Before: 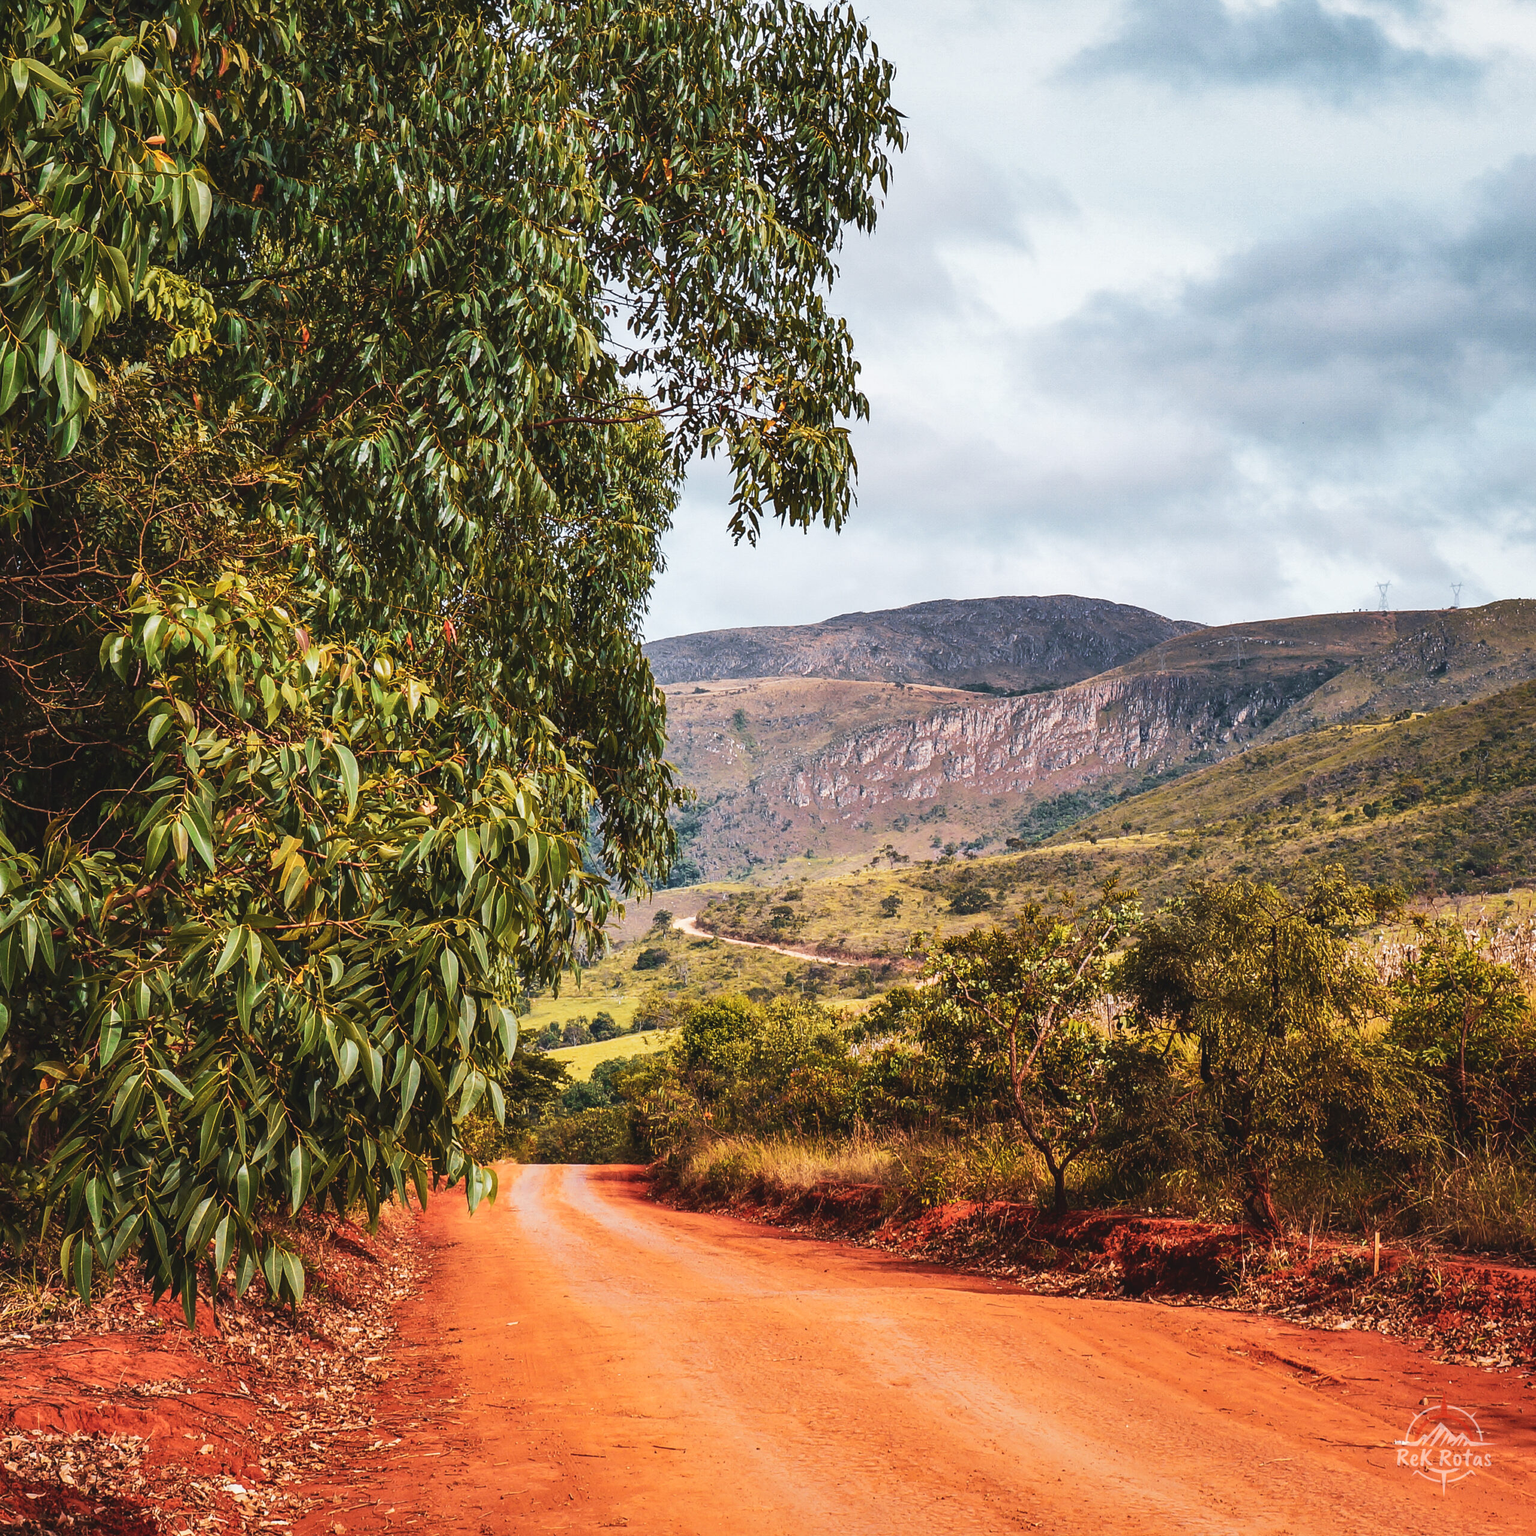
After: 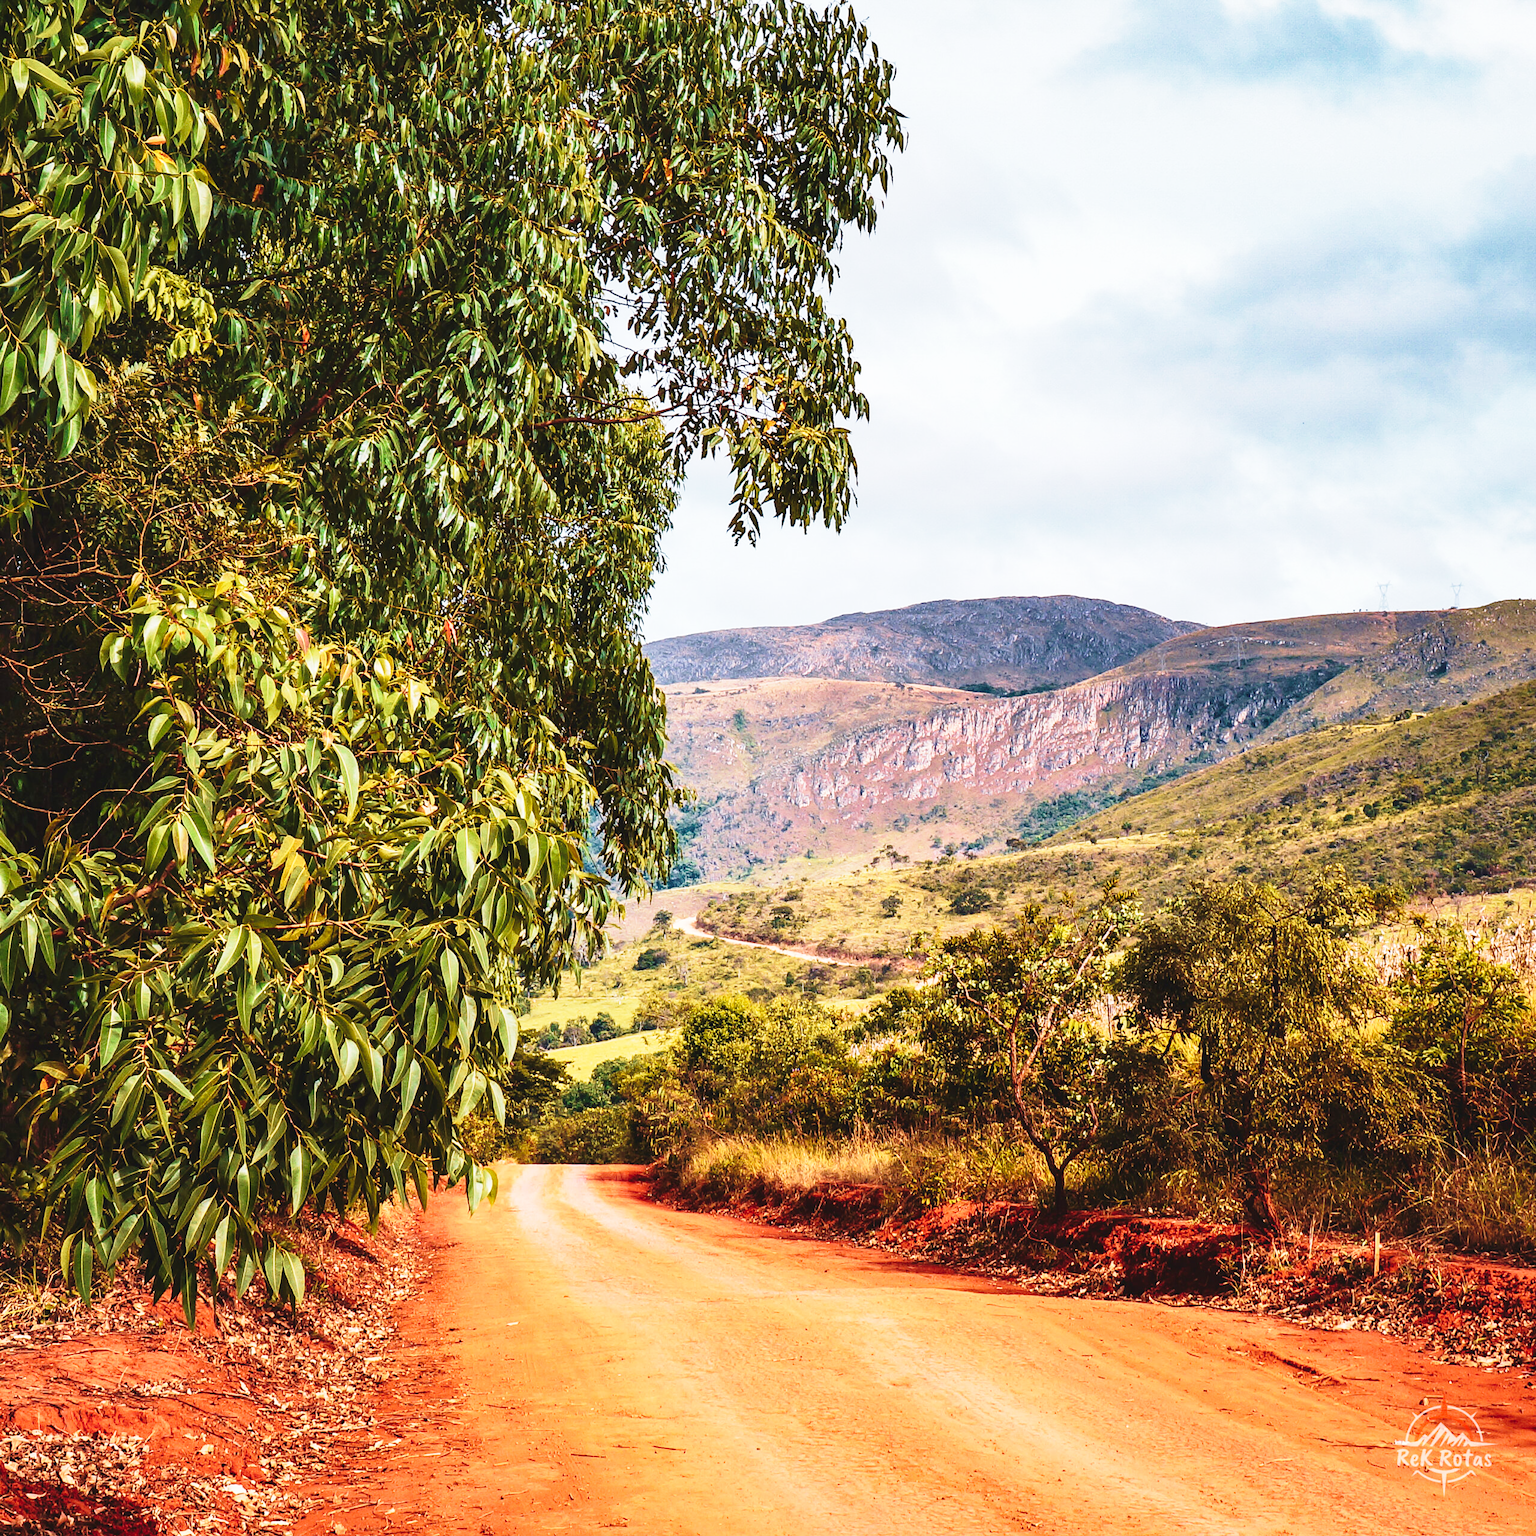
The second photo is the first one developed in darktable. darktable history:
base curve: curves: ch0 [(0, 0) (0.028, 0.03) (0.121, 0.232) (0.46, 0.748) (0.859, 0.968) (1, 1)], preserve colors none
velvia: strength 39.98%
